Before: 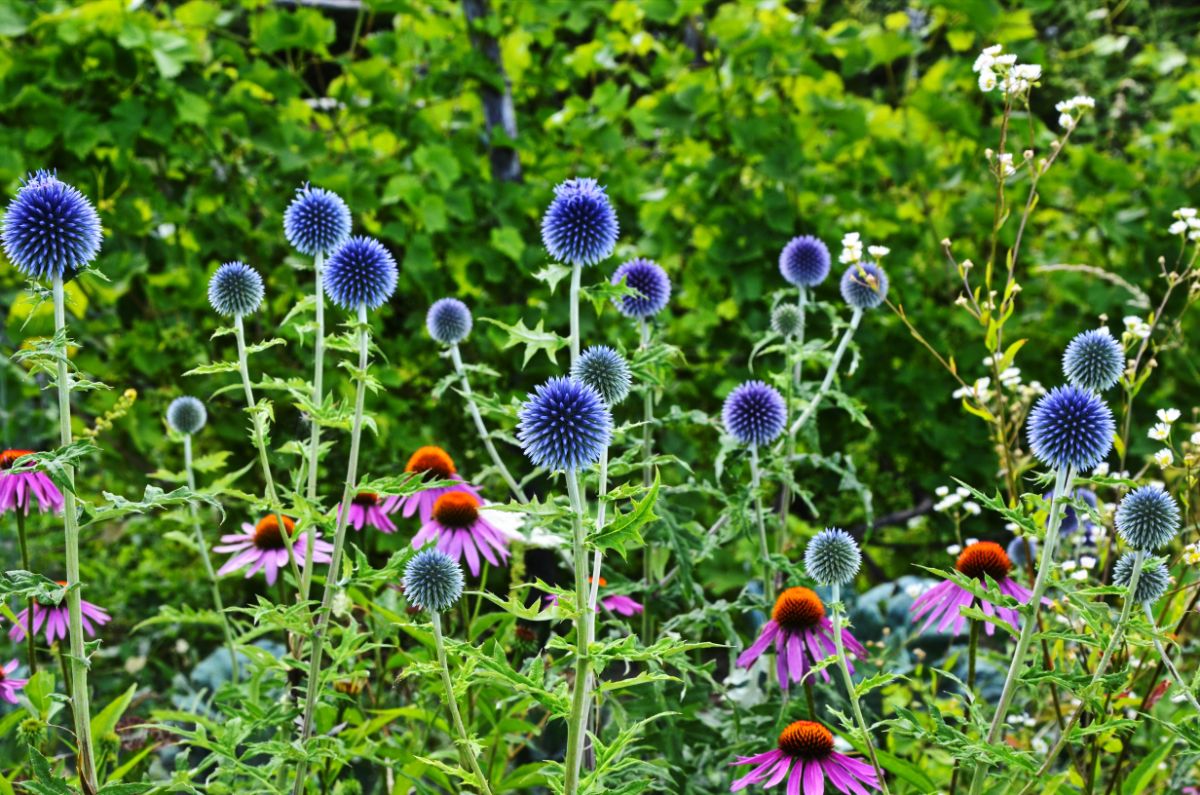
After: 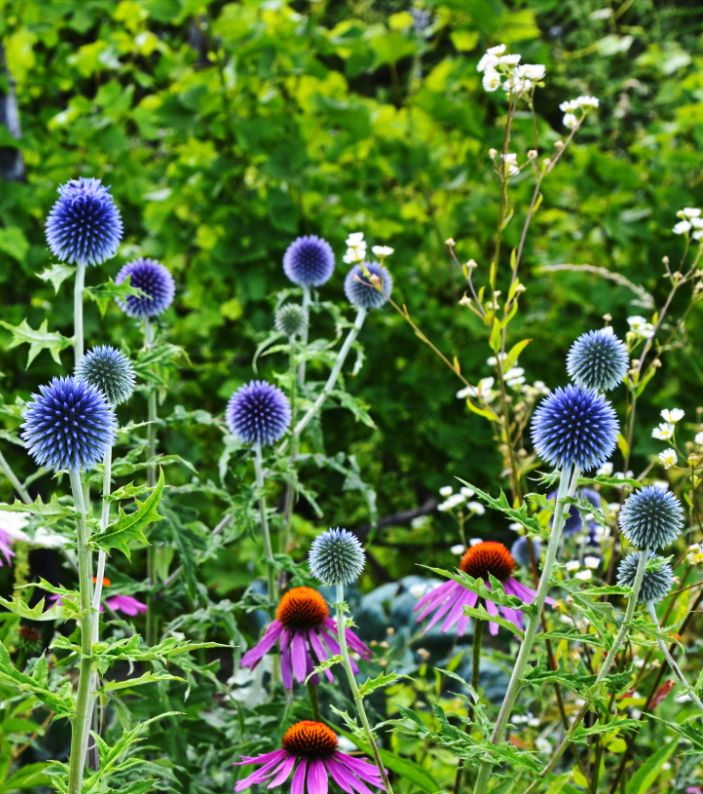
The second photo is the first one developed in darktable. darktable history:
crop: left 41.402%
shadows and highlights: low approximation 0.01, soften with gaussian
